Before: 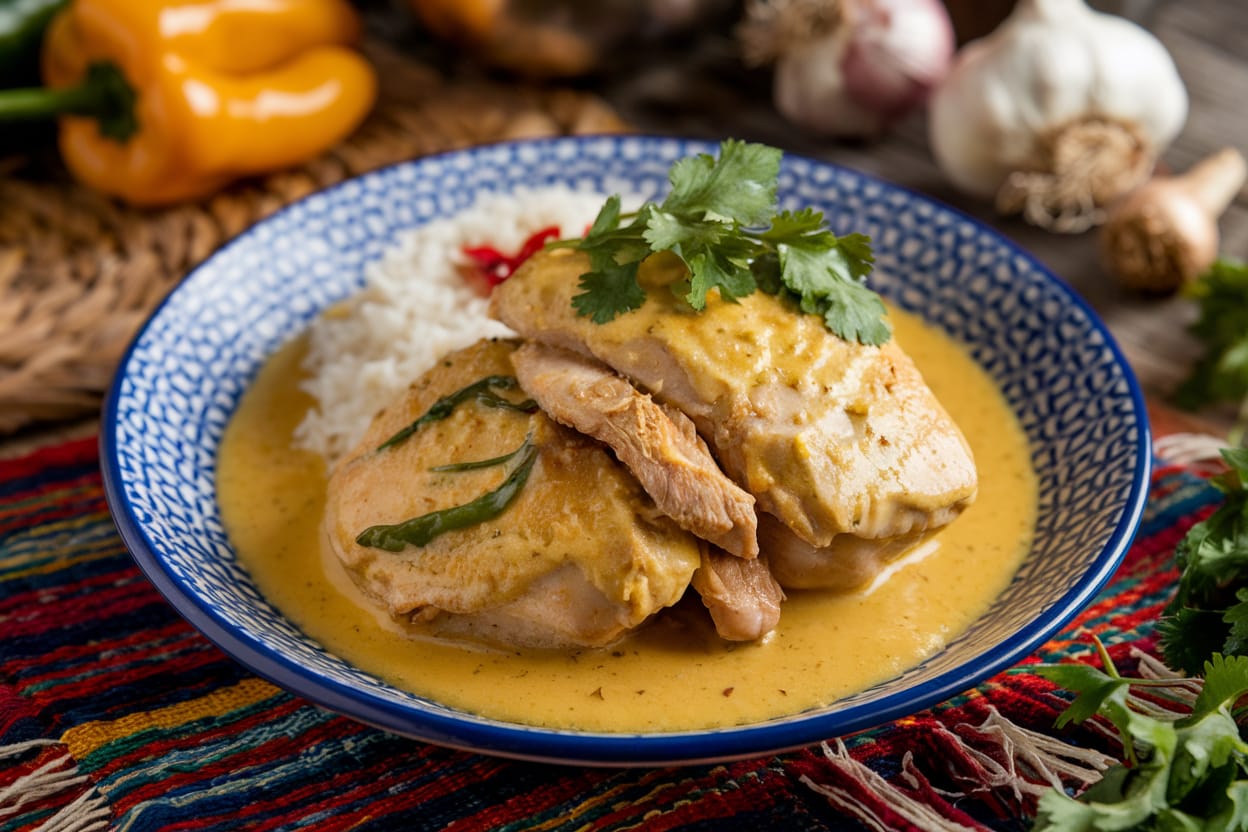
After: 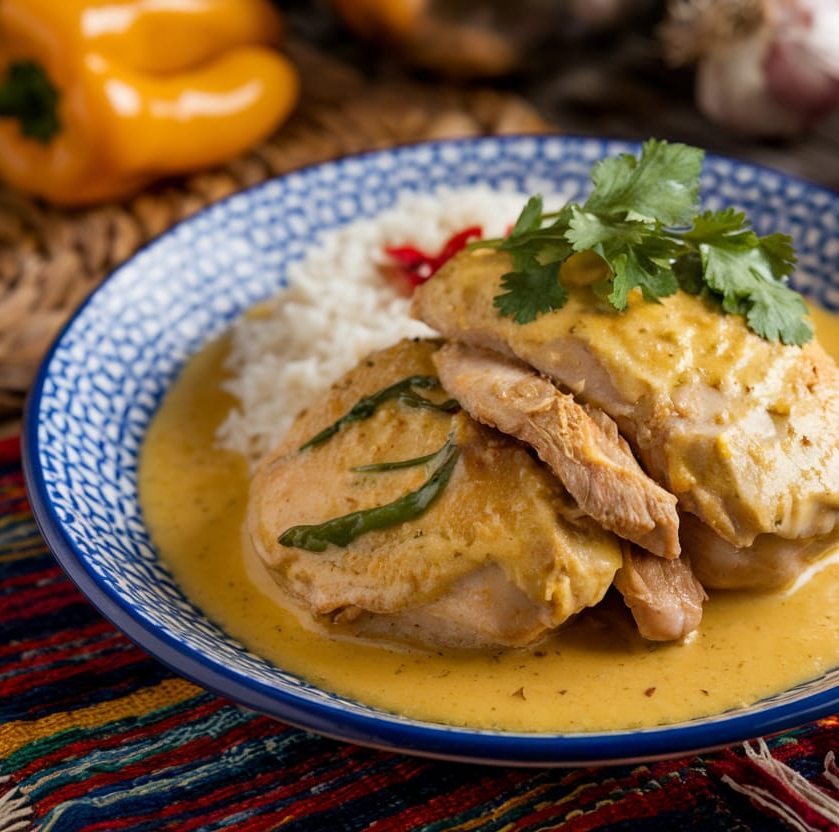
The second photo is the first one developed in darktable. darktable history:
crop and rotate: left 6.271%, right 26.475%
